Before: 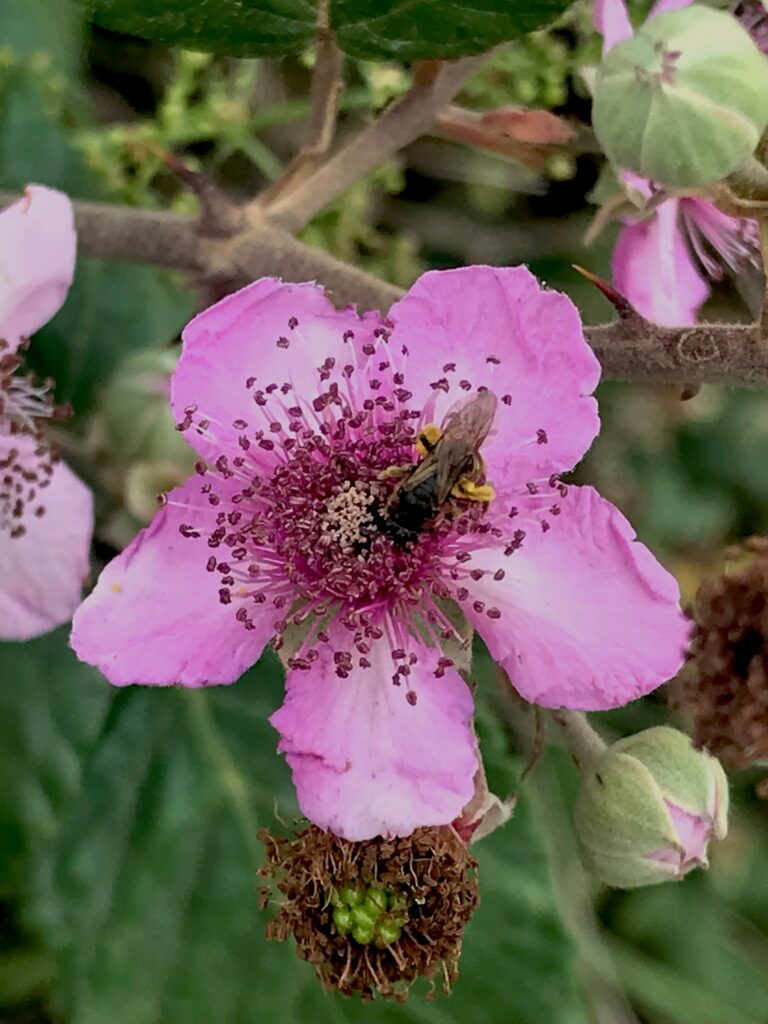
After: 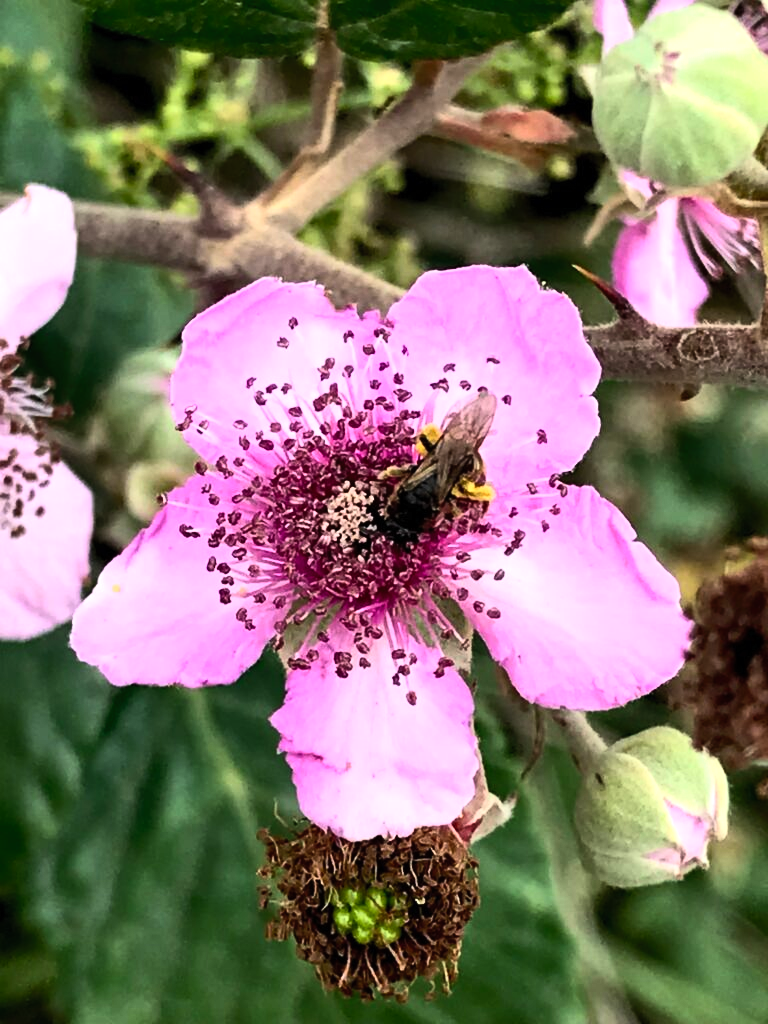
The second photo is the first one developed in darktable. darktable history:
tone equalizer: -8 EV -1.06 EV, -7 EV -1.04 EV, -6 EV -0.882 EV, -5 EV -0.541 EV, -3 EV 0.571 EV, -2 EV 0.86 EV, -1 EV 0.997 EV, +0 EV 1.07 EV, edges refinement/feathering 500, mask exposure compensation -1.57 EV, preserve details no
contrast brightness saturation: contrast 0.195, brightness 0.168, saturation 0.224
